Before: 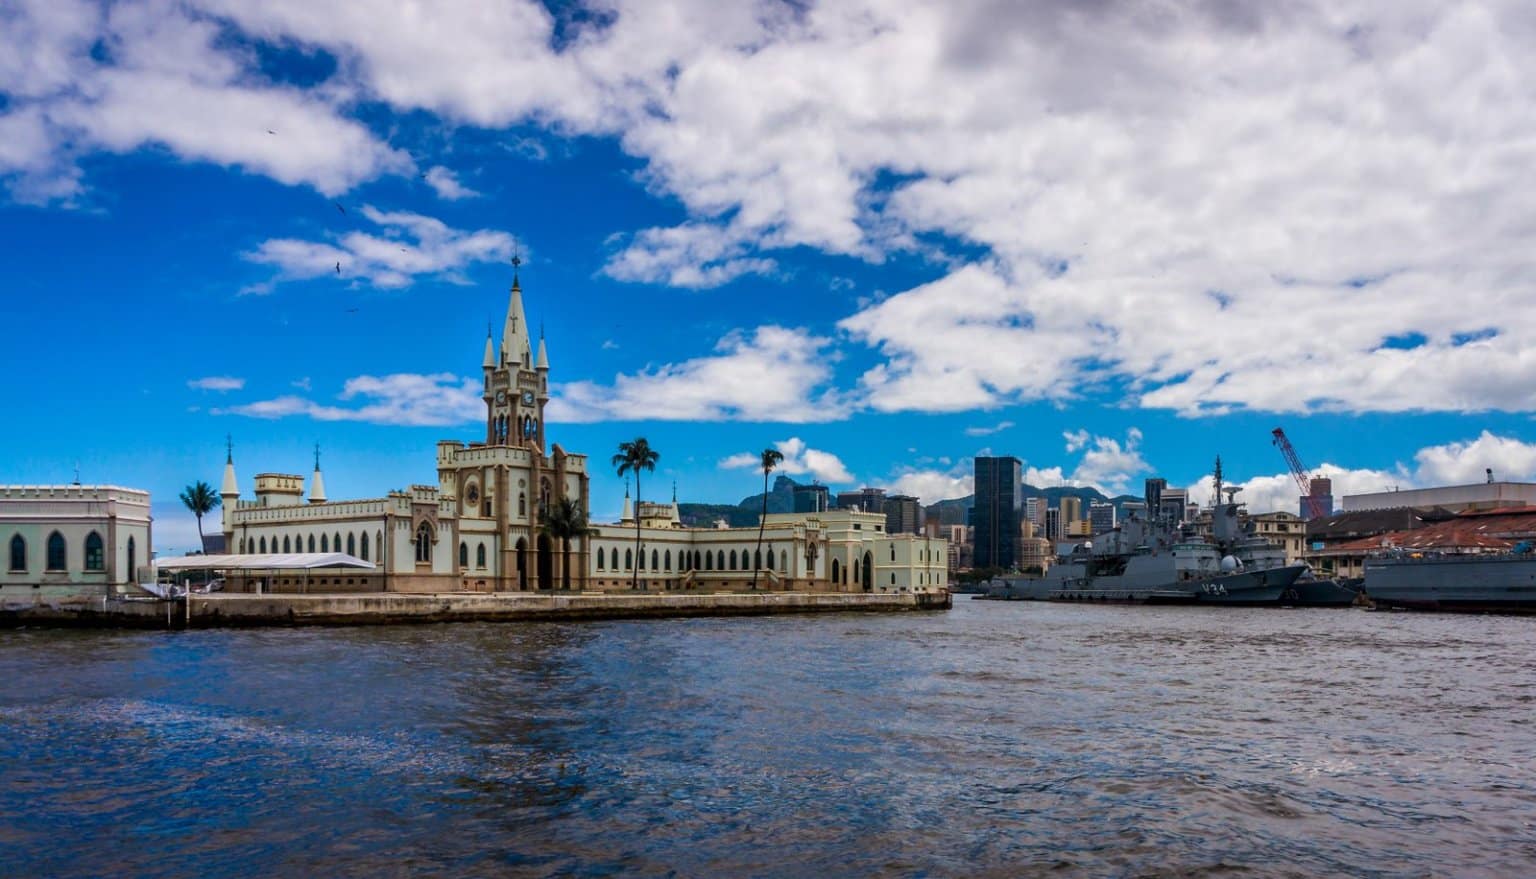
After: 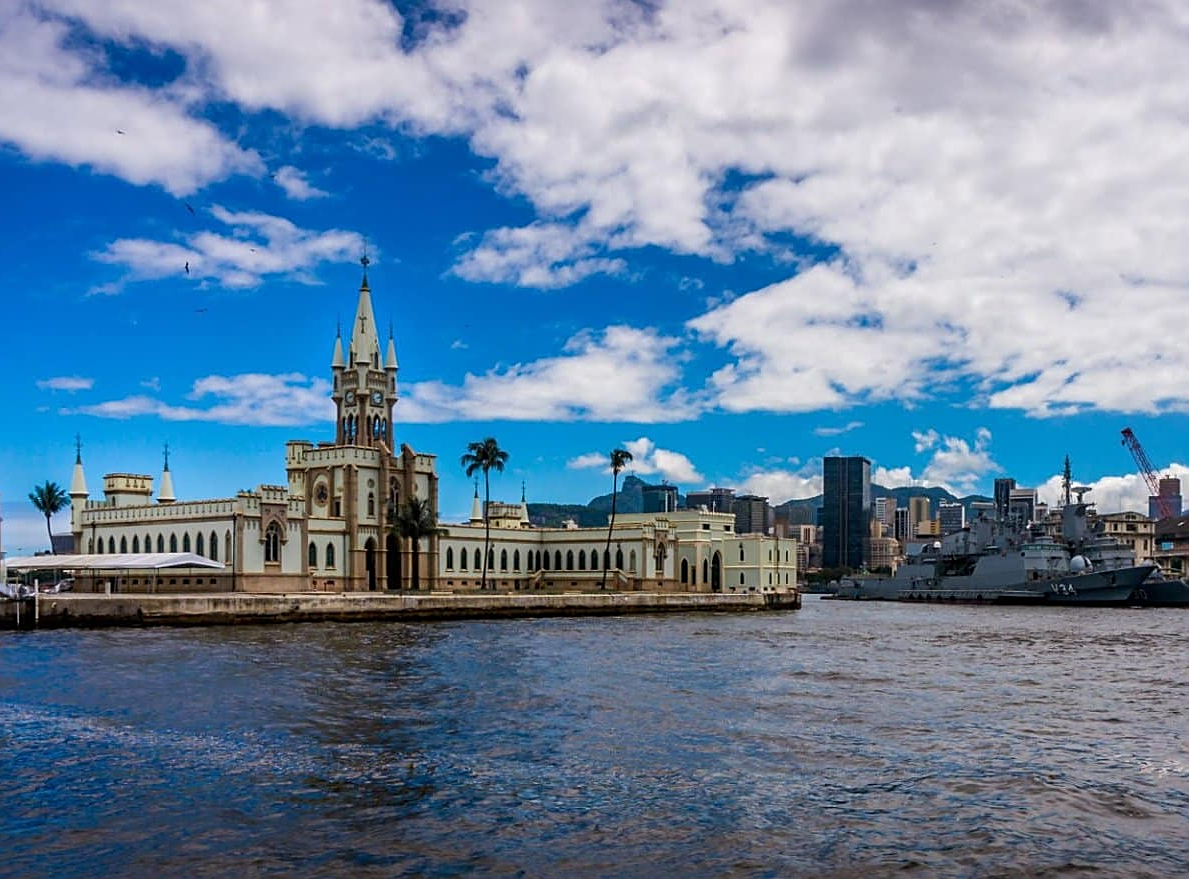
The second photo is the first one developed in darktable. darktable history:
crop: left 9.88%, right 12.664%
sharpen: on, module defaults
